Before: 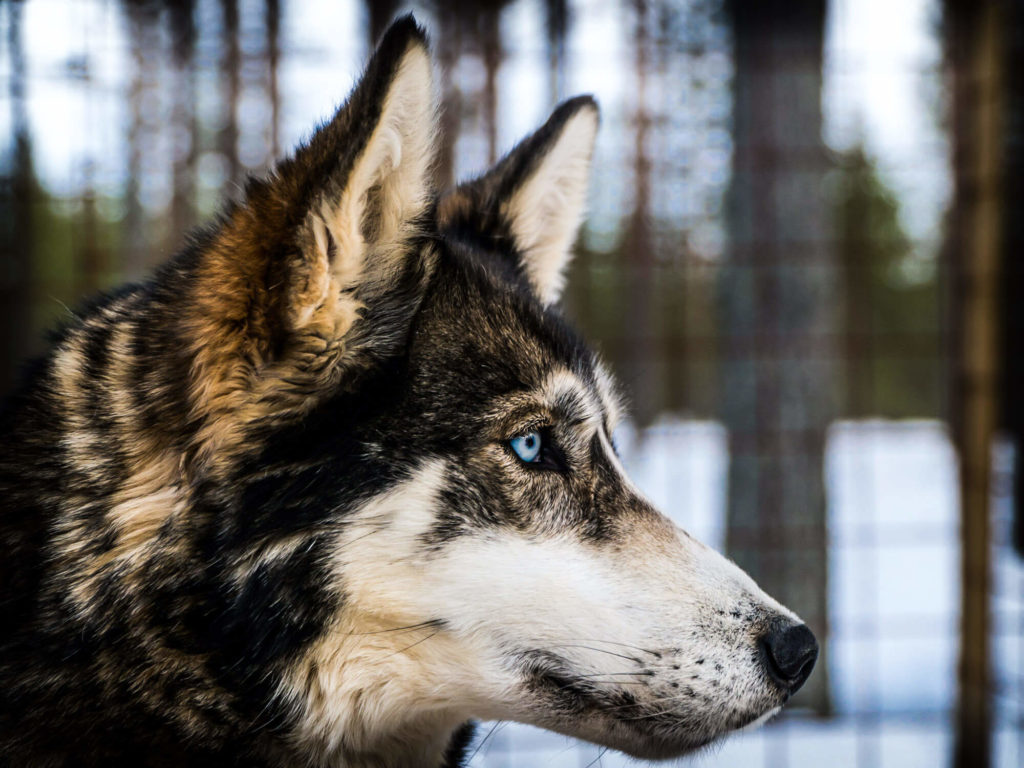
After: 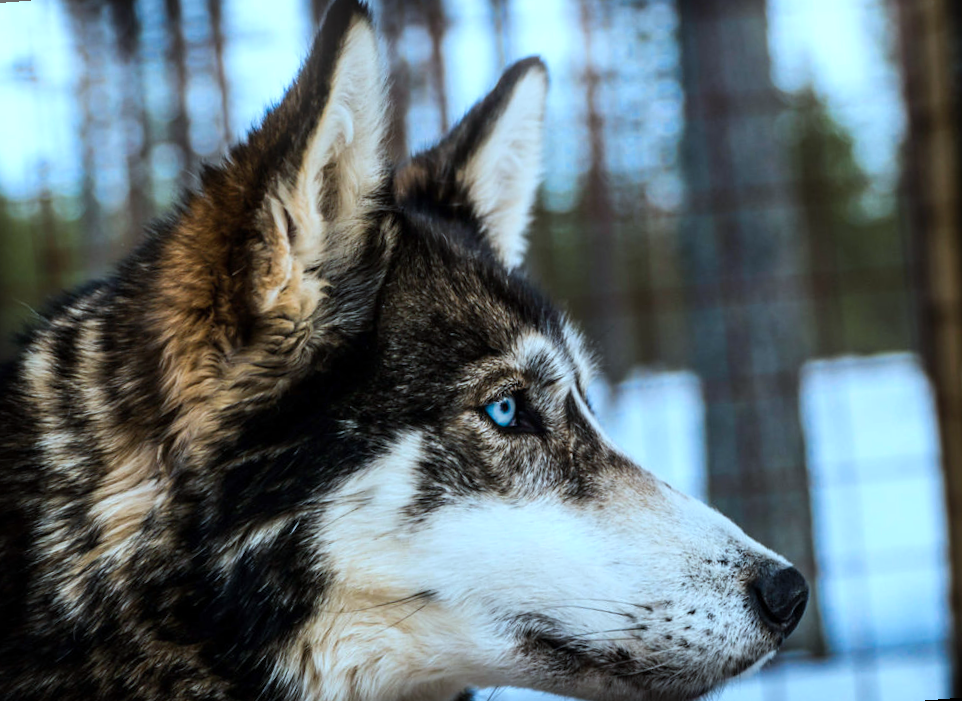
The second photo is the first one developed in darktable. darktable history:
bloom: size 9%, threshold 100%, strength 7%
color correction: highlights a* -10.69, highlights b* -19.19
white balance: red 1, blue 1
rotate and perspective: rotation -4.57°, crop left 0.054, crop right 0.944, crop top 0.087, crop bottom 0.914
